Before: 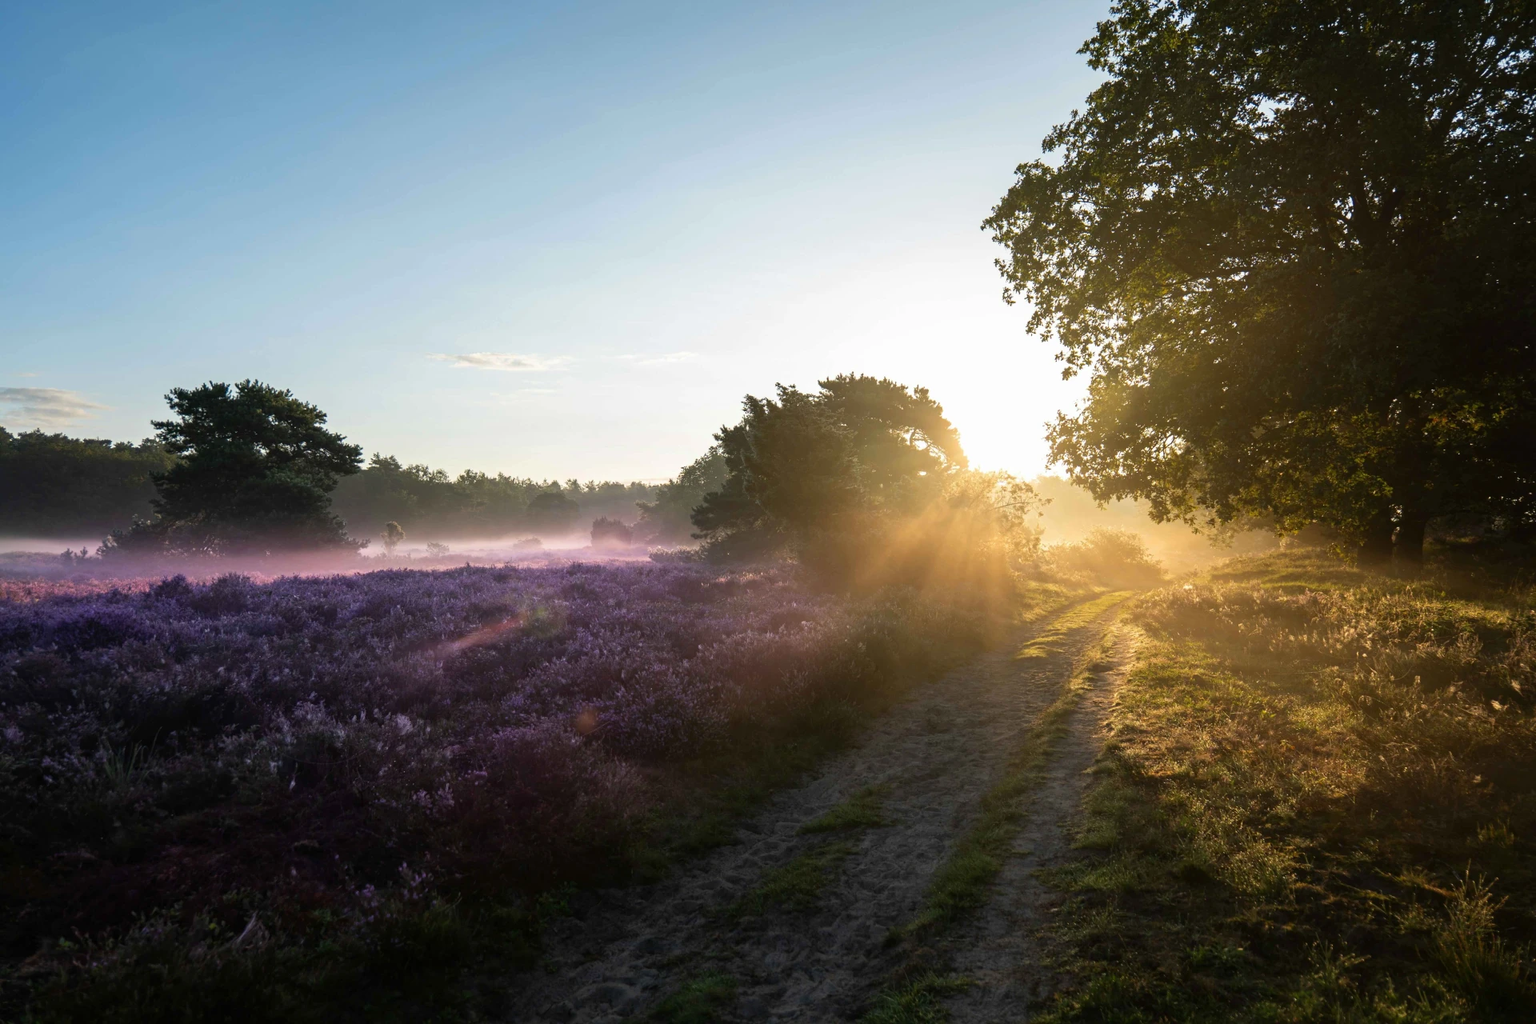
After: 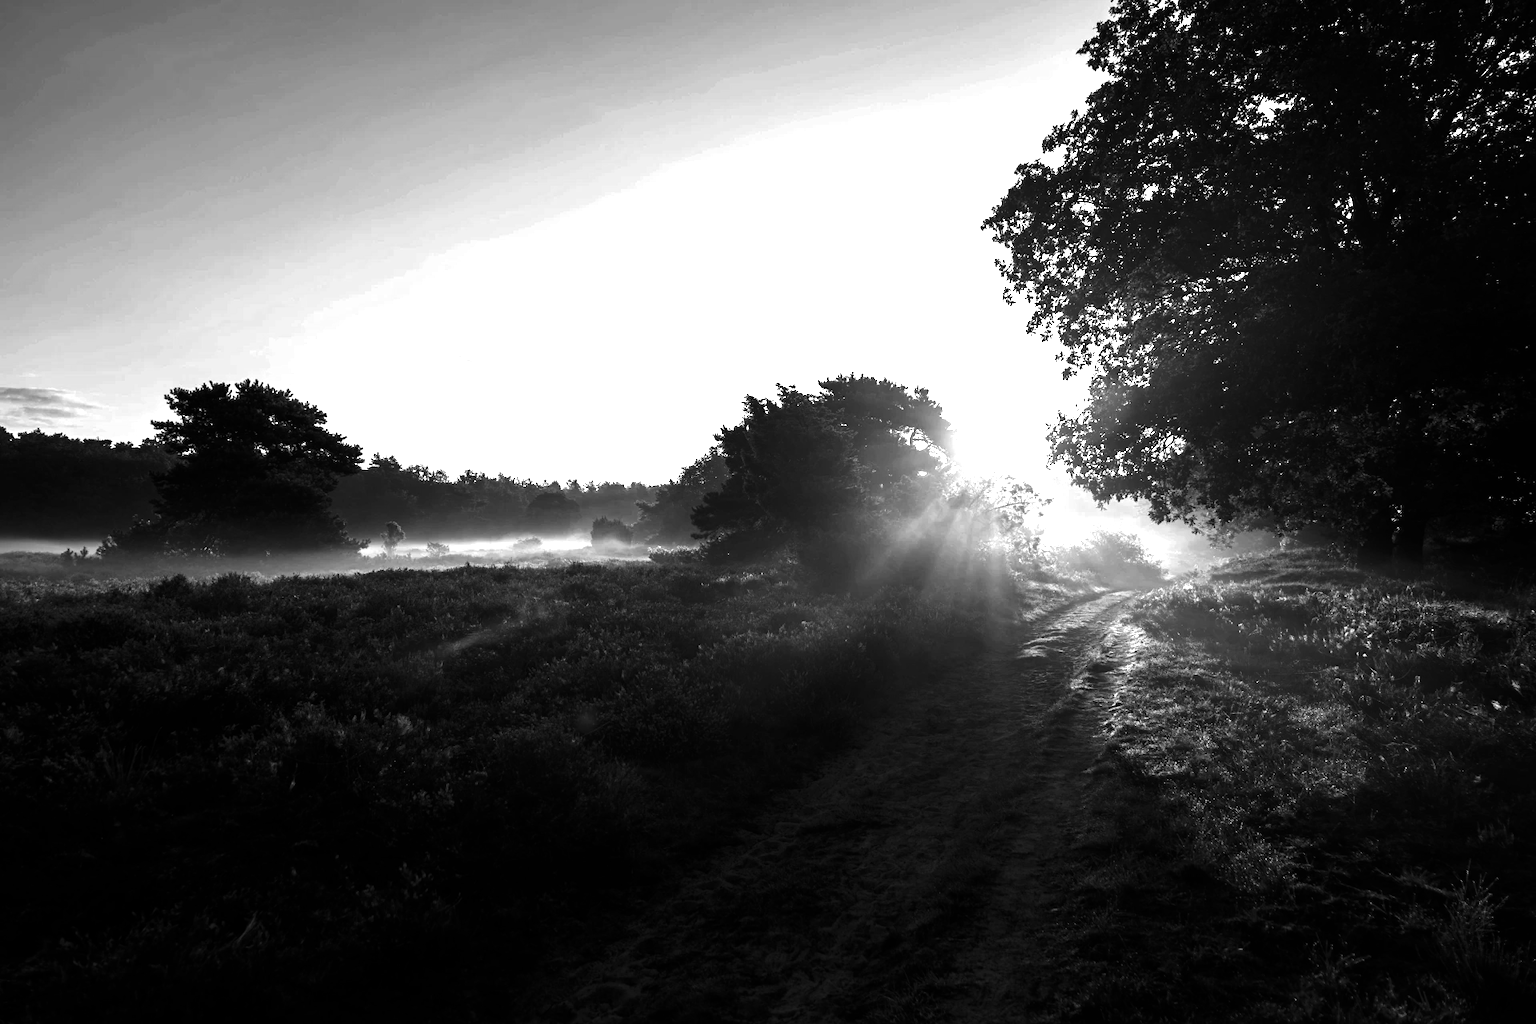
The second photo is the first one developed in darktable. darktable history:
monochrome: on, module defaults
contrast brightness saturation: contrast -0.03, brightness -0.59, saturation -1
exposure: exposure 0.74 EV, compensate highlight preservation false
